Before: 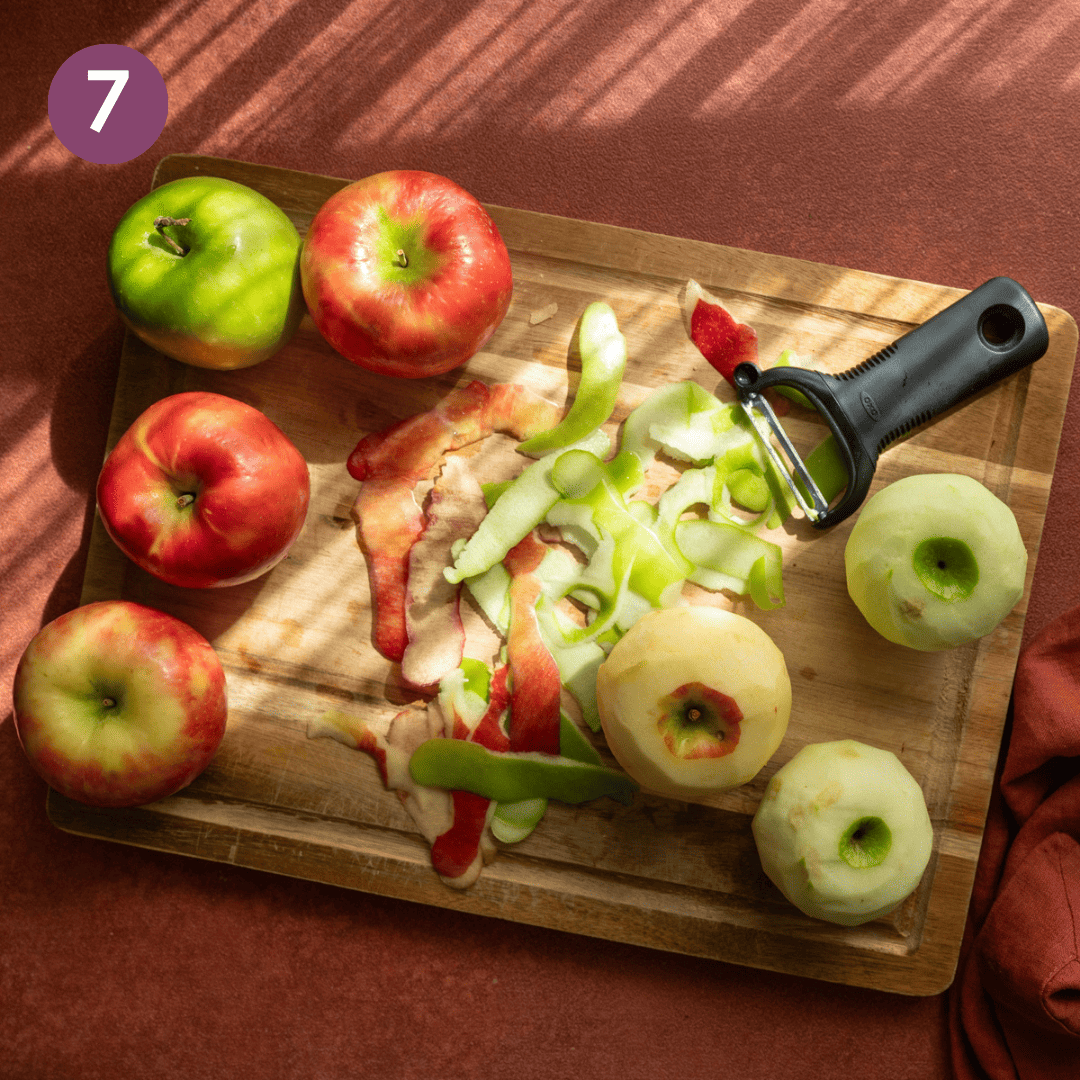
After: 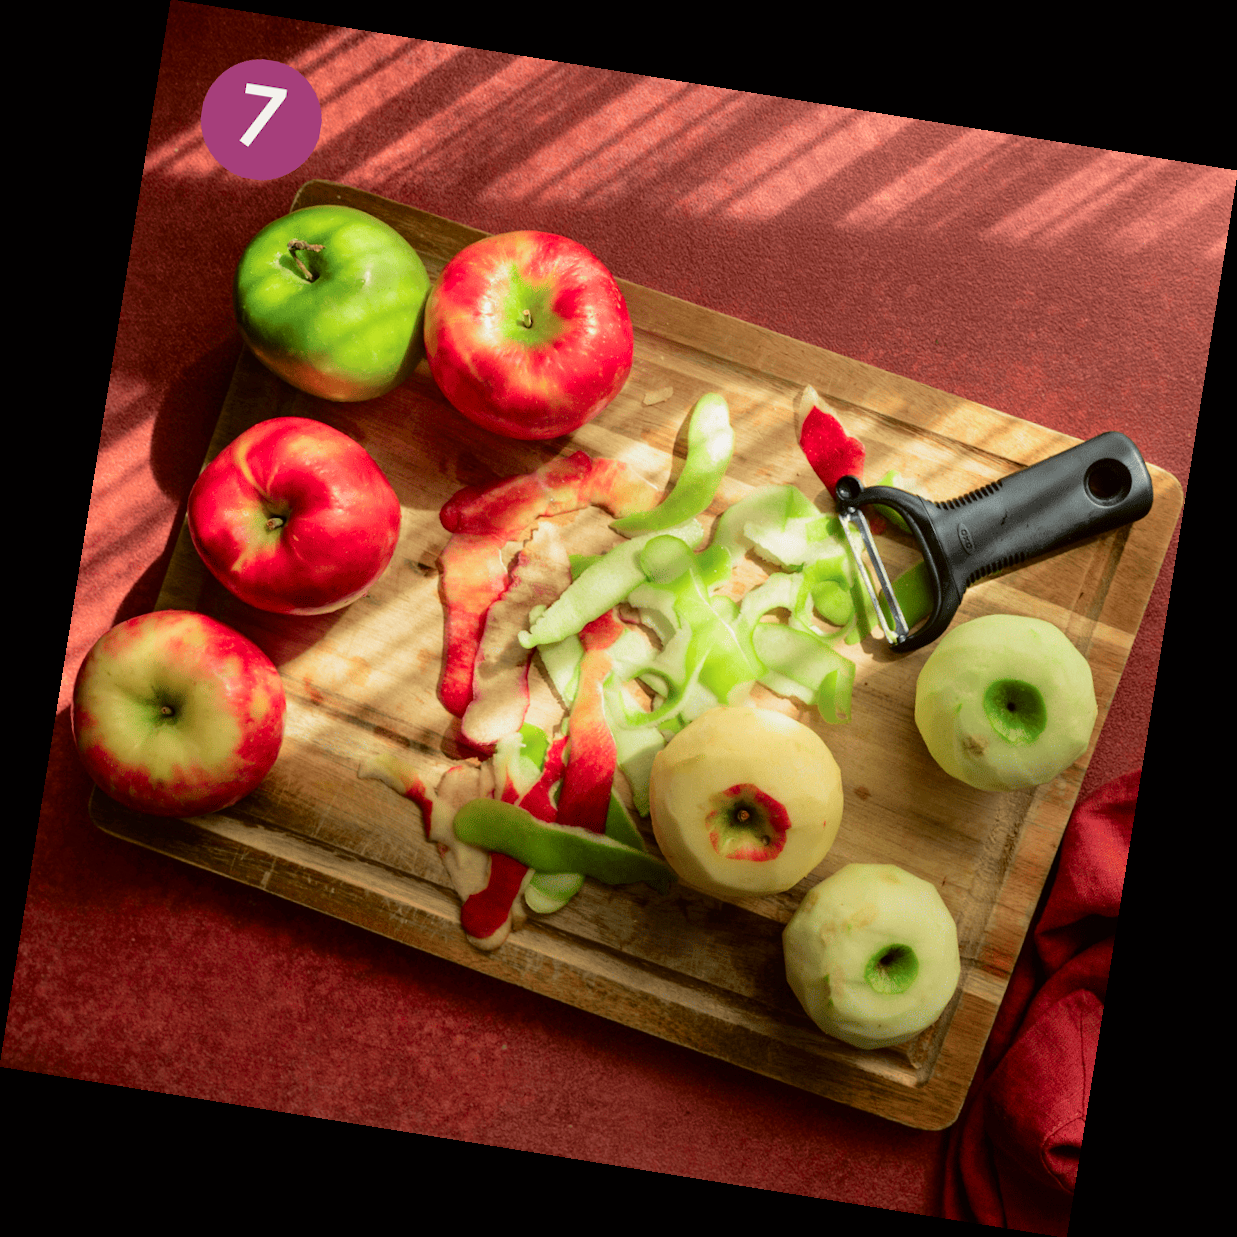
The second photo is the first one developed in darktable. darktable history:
rotate and perspective: rotation 9.12°, automatic cropping off
tone curve: curves: ch0 [(0, 0) (0.068, 0.031) (0.175, 0.139) (0.32, 0.345) (0.495, 0.544) (0.748, 0.762) (0.993, 0.954)]; ch1 [(0, 0) (0.294, 0.184) (0.34, 0.303) (0.371, 0.344) (0.441, 0.408) (0.477, 0.474) (0.499, 0.5) (0.529, 0.523) (0.677, 0.762) (1, 1)]; ch2 [(0, 0) (0.431, 0.419) (0.495, 0.502) (0.524, 0.534) (0.557, 0.56) (0.634, 0.654) (0.728, 0.722) (1, 1)], color space Lab, independent channels, preserve colors none
